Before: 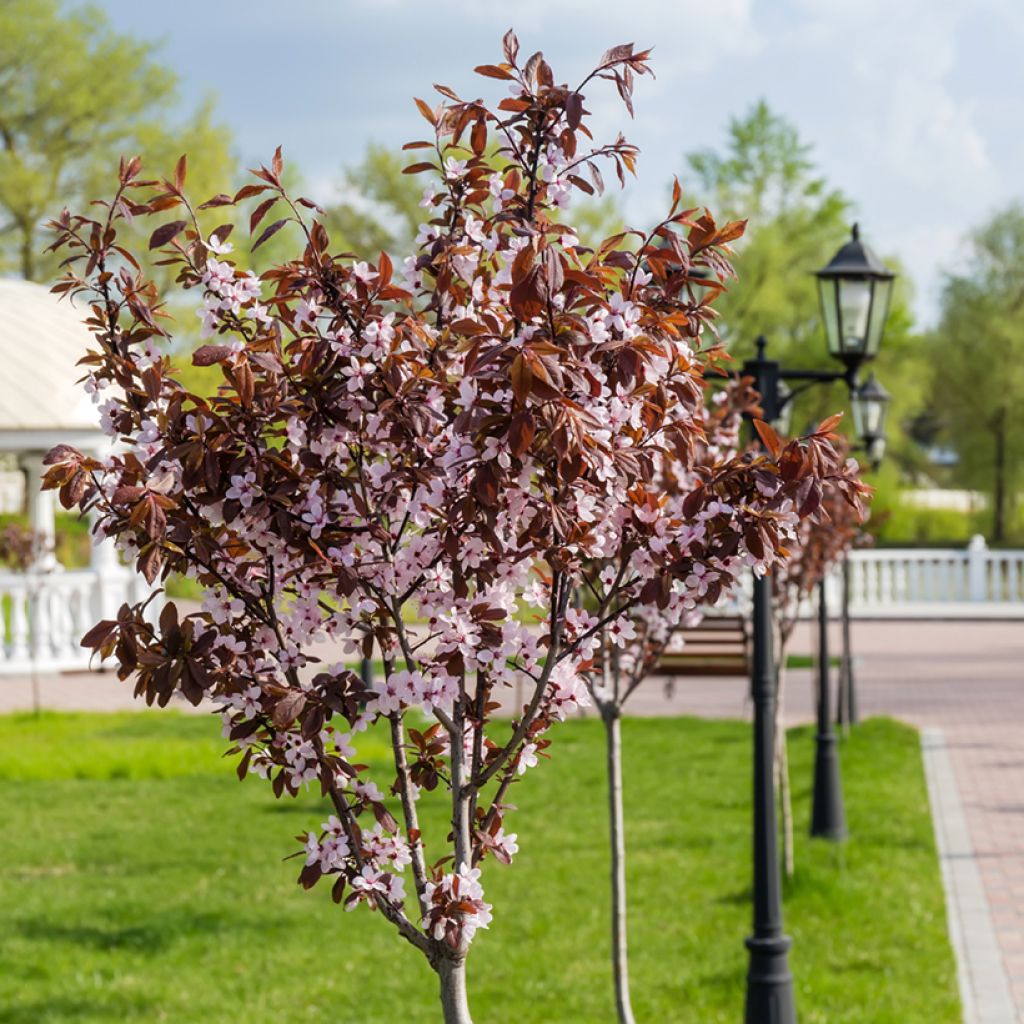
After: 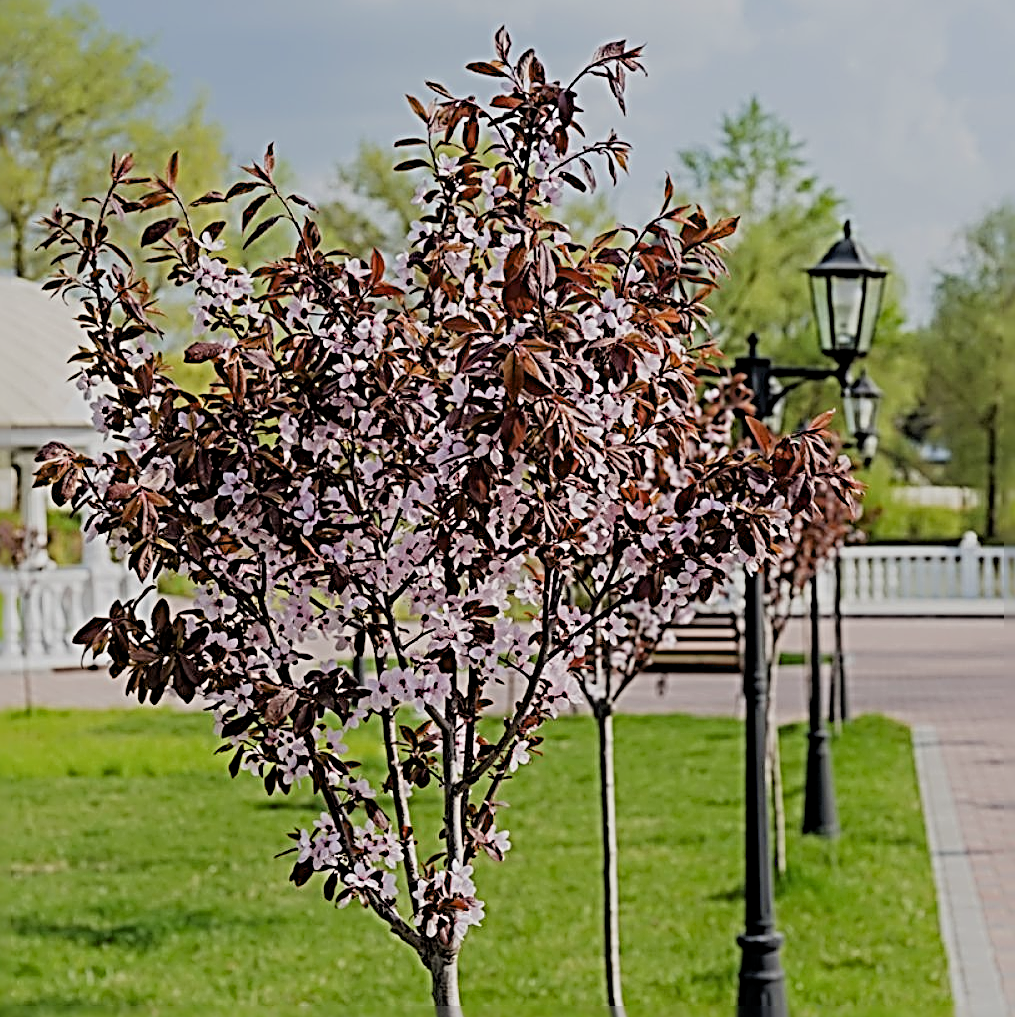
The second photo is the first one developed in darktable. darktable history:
sharpen: radius 4.044, amount 1.99
crop and rotate: left 0.807%, top 0.371%, bottom 0.27%
filmic rgb: black relative exposure -8.87 EV, white relative exposure 4.99 EV, target black luminance 0%, hardness 3.77, latitude 66.35%, contrast 0.814, highlights saturation mix 10.9%, shadows ↔ highlights balance 20.35%
